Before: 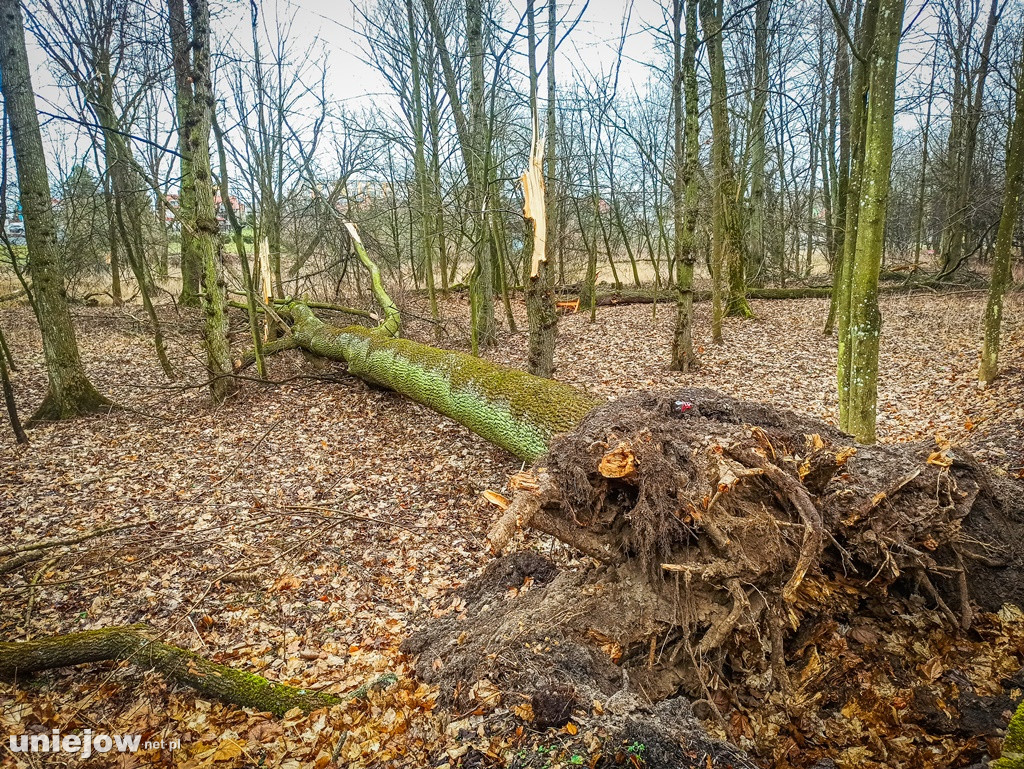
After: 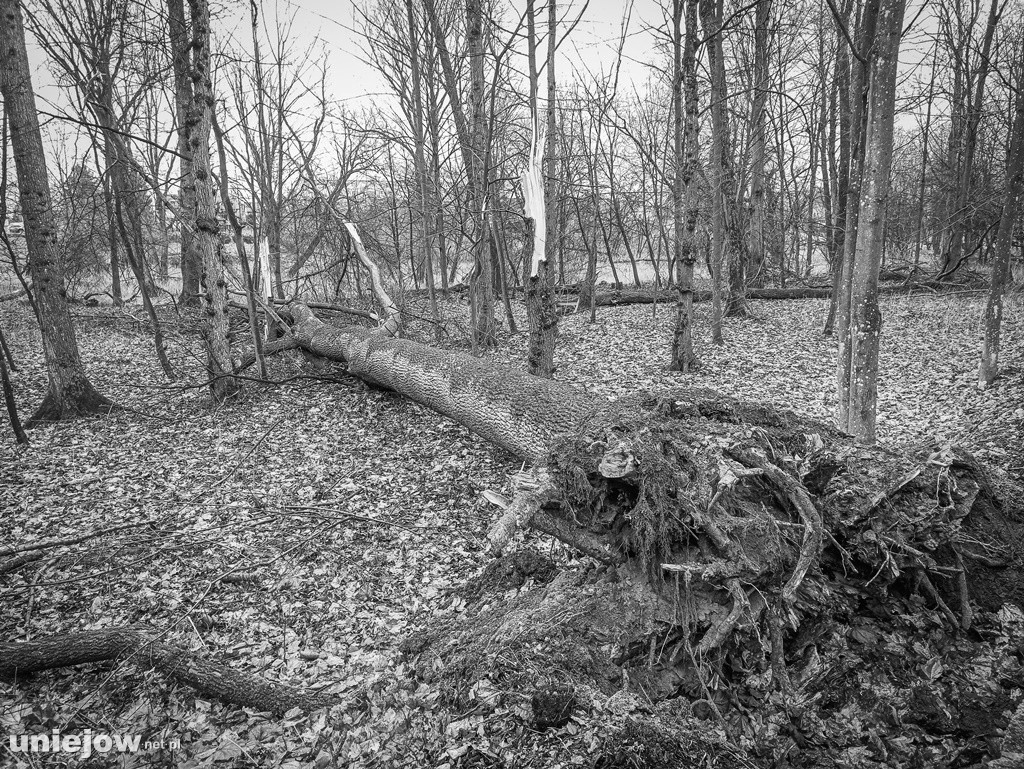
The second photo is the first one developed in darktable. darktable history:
base curve: curves: ch0 [(0, 0) (0.472, 0.455) (1, 1)], preserve colors none
monochrome: on, module defaults
